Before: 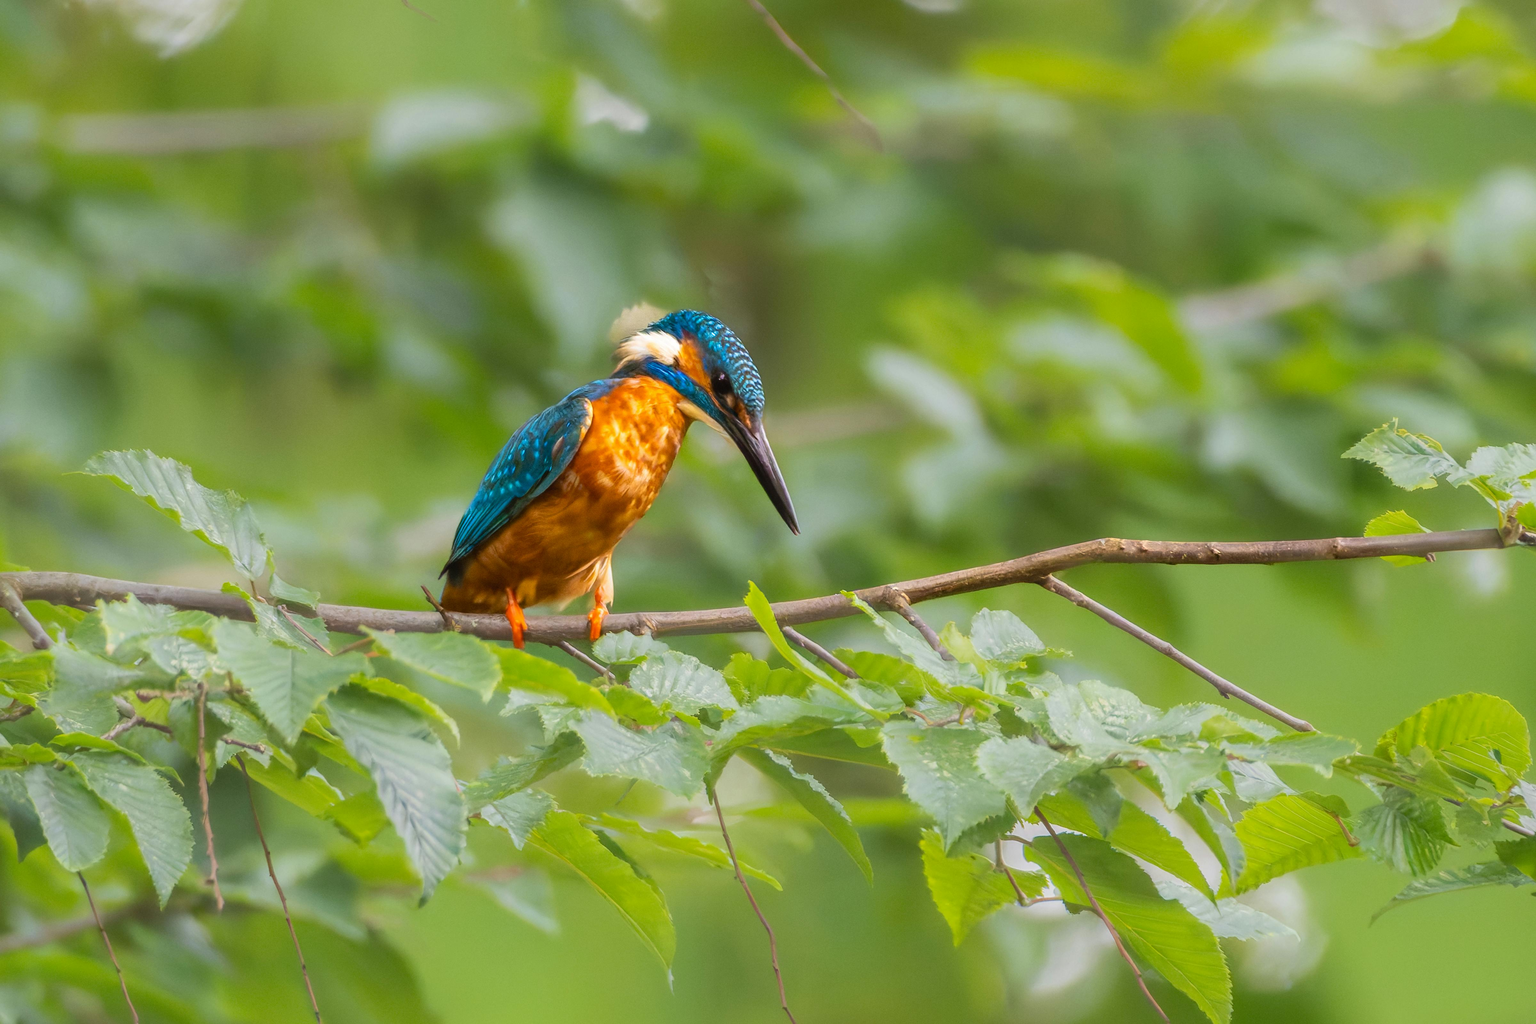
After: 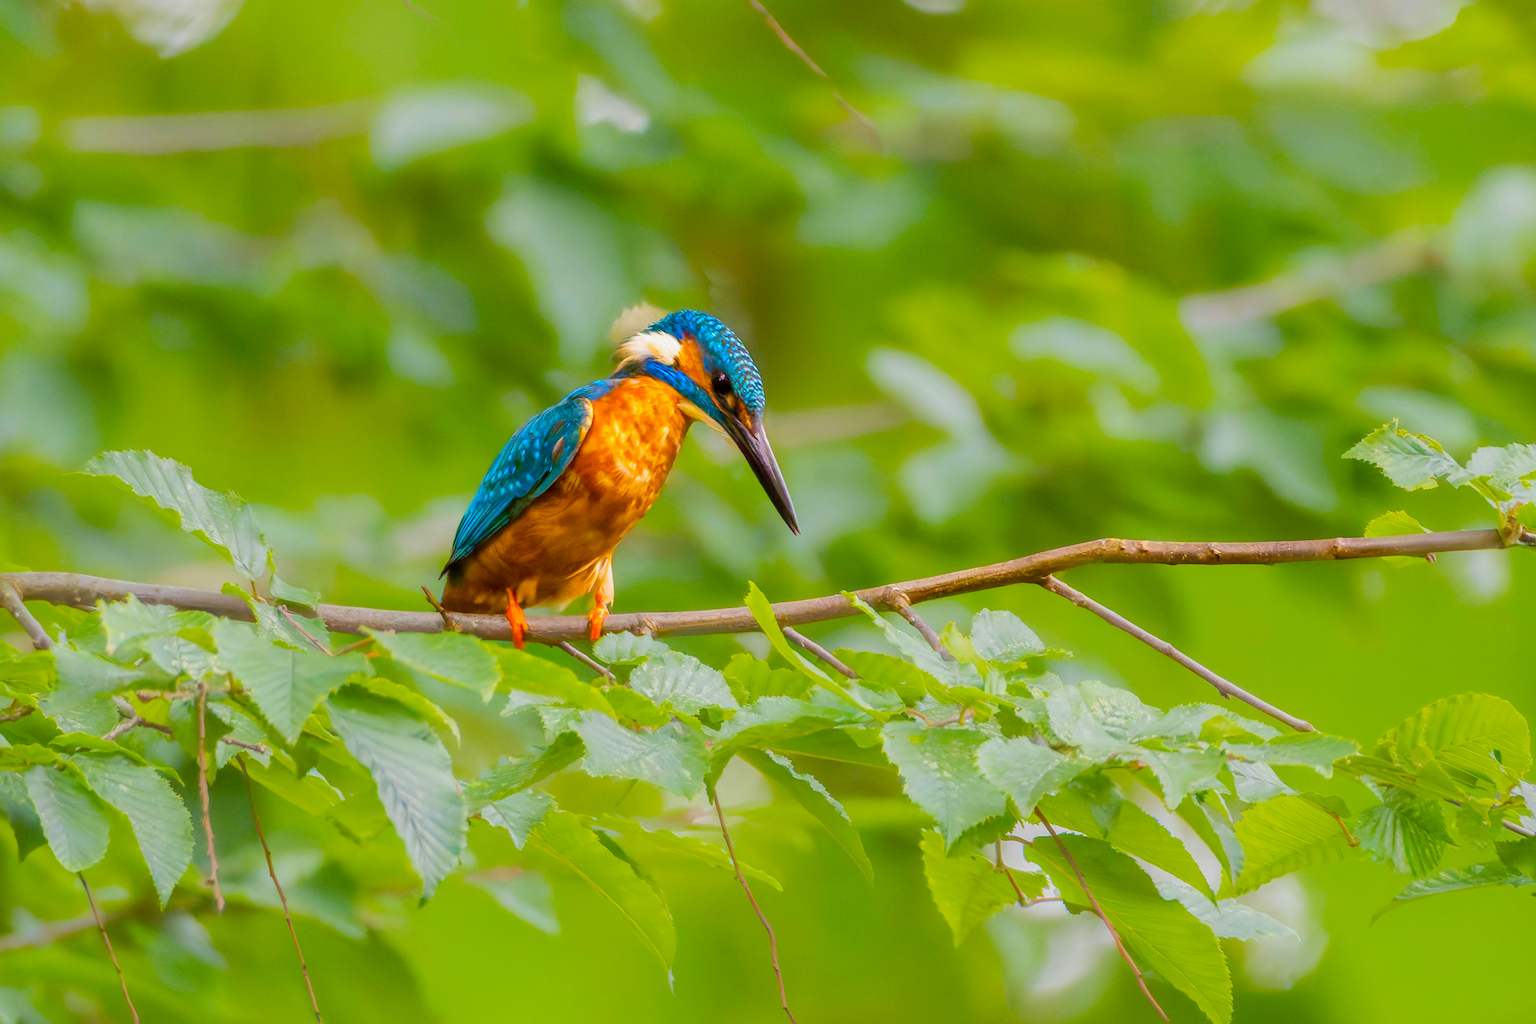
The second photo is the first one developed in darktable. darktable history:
color balance rgb: power › hue 74.63°, global offset › luminance -0.38%, linear chroma grading › global chroma 33.054%, perceptual saturation grading › global saturation 20%, perceptual saturation grading › highlights -25.868%, perceptual saturation grading › shadows 25.722%, perceptual brilliance grading › mid-tones 9.128%, perceptual brilliance grading › shadows 15.075%, global vibrance -16.75%, contrast -5.446%
